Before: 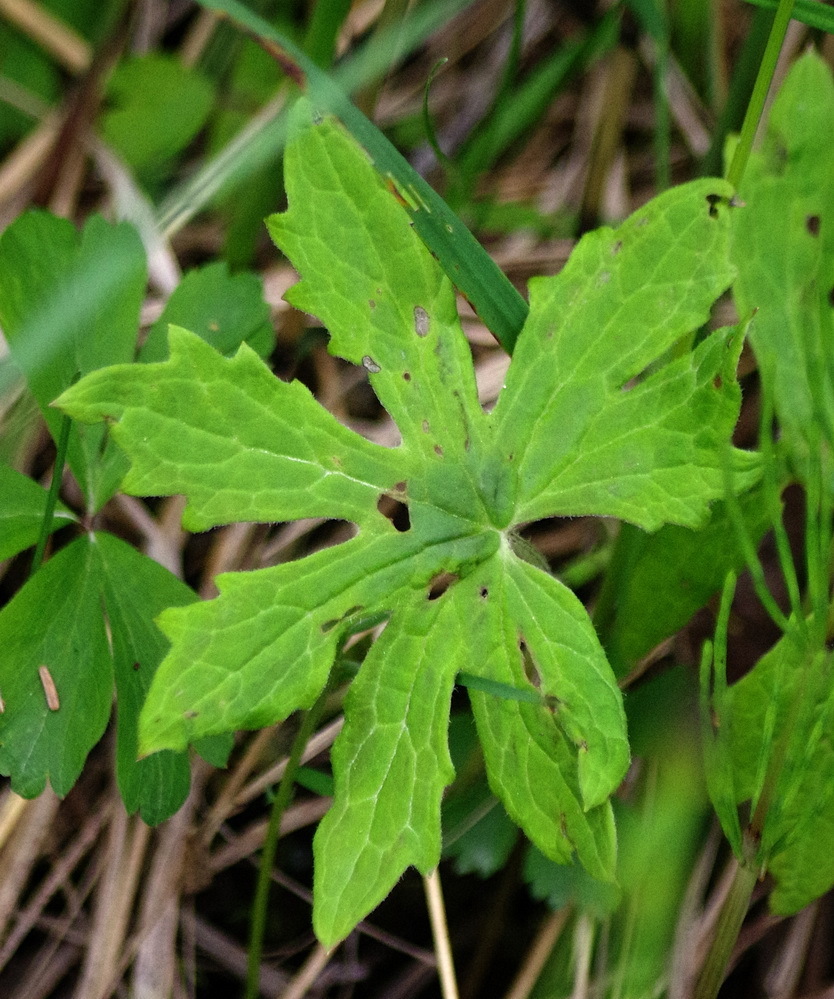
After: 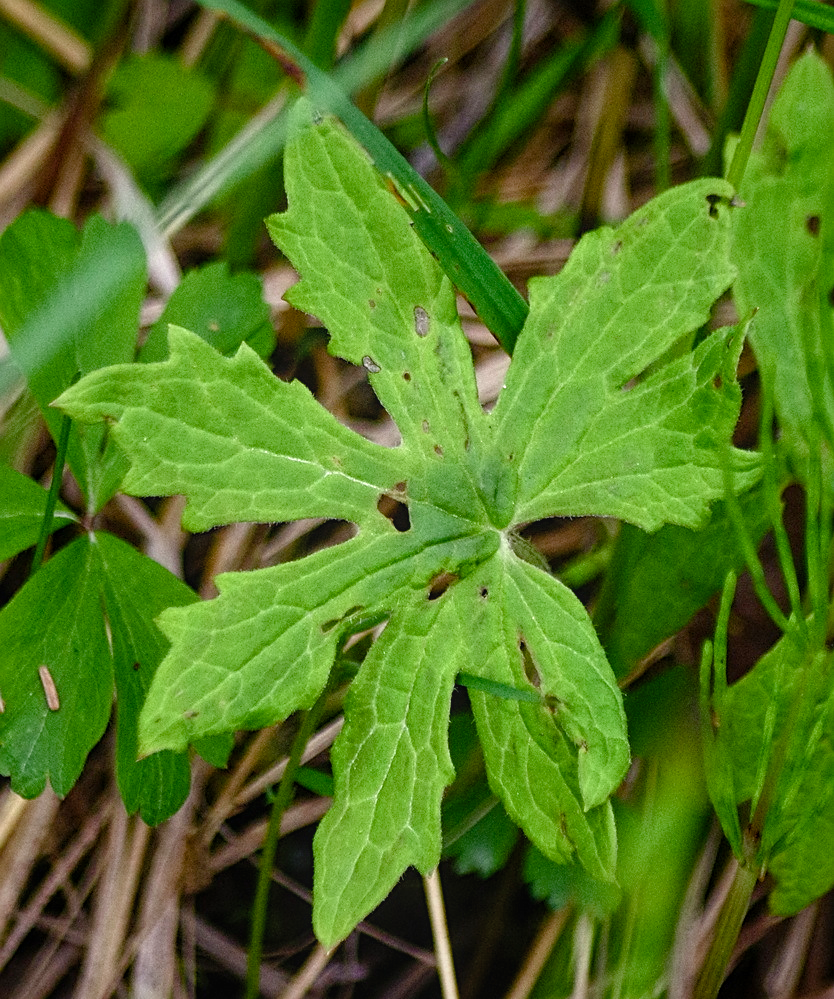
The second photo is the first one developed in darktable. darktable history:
contrast brightness saturation: saturation -0.057
local contrast: detail 109%
color balance rgb: linear chroma grading › global chroma 15.244%, perceptual saturation grading › global saturation 20%, perceptual saturation grading › highlights -49.251%, perceptual saturation grading › shadows 24.233%
sharpen: on, module defaults
